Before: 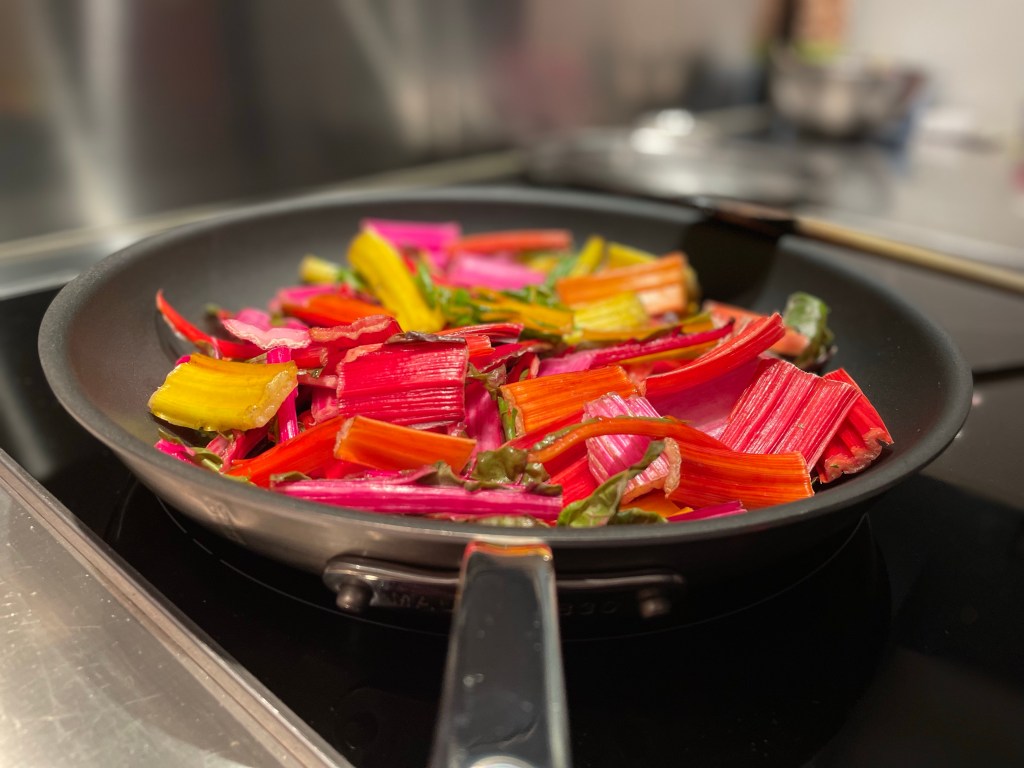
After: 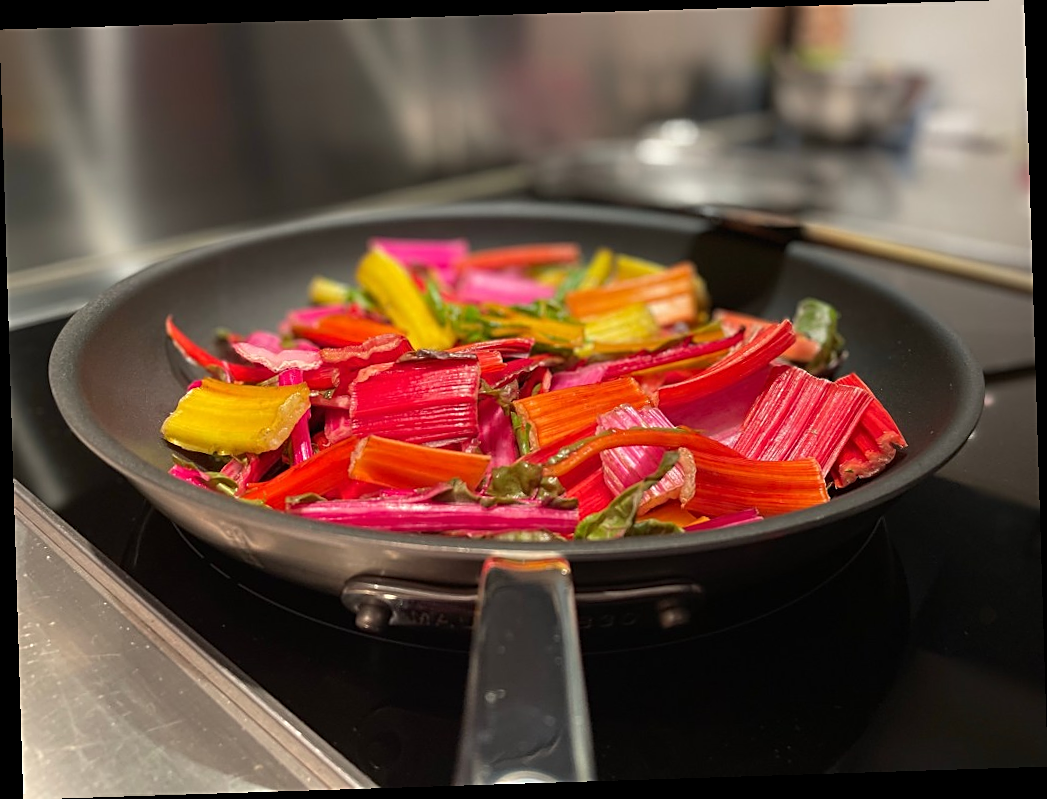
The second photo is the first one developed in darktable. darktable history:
exposure: compensate highlight preservation false
rotate and perspective: rotation -1.77°, lens shift (horizontal) 0.004, automatic cropping off
sharpen: on, module defaults
